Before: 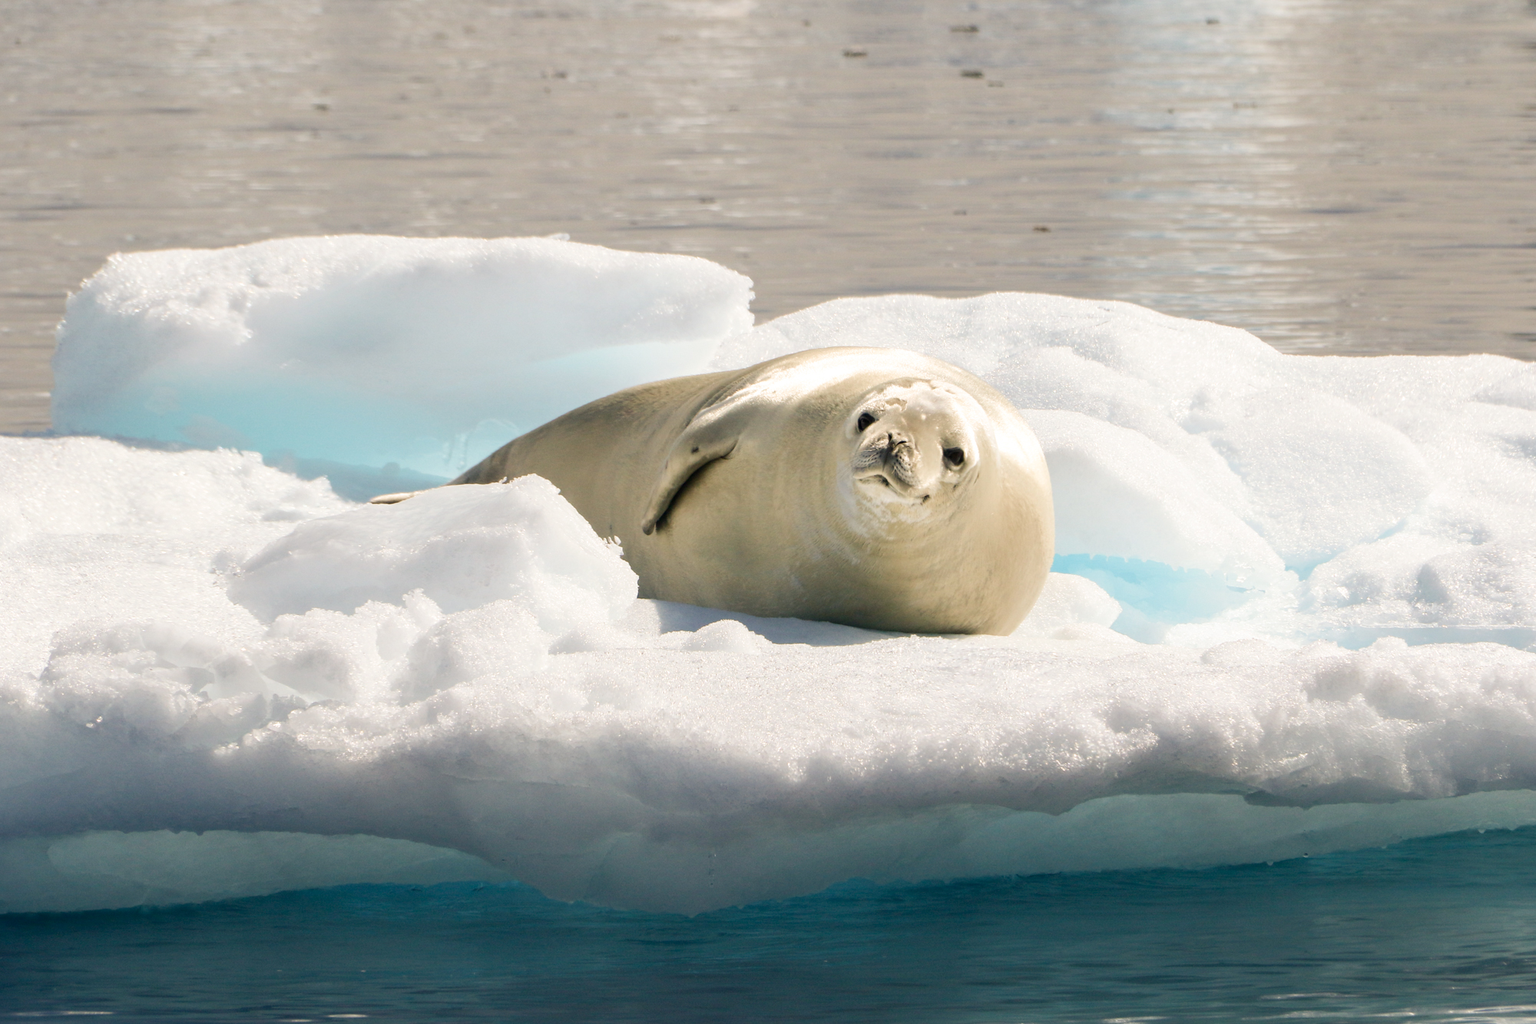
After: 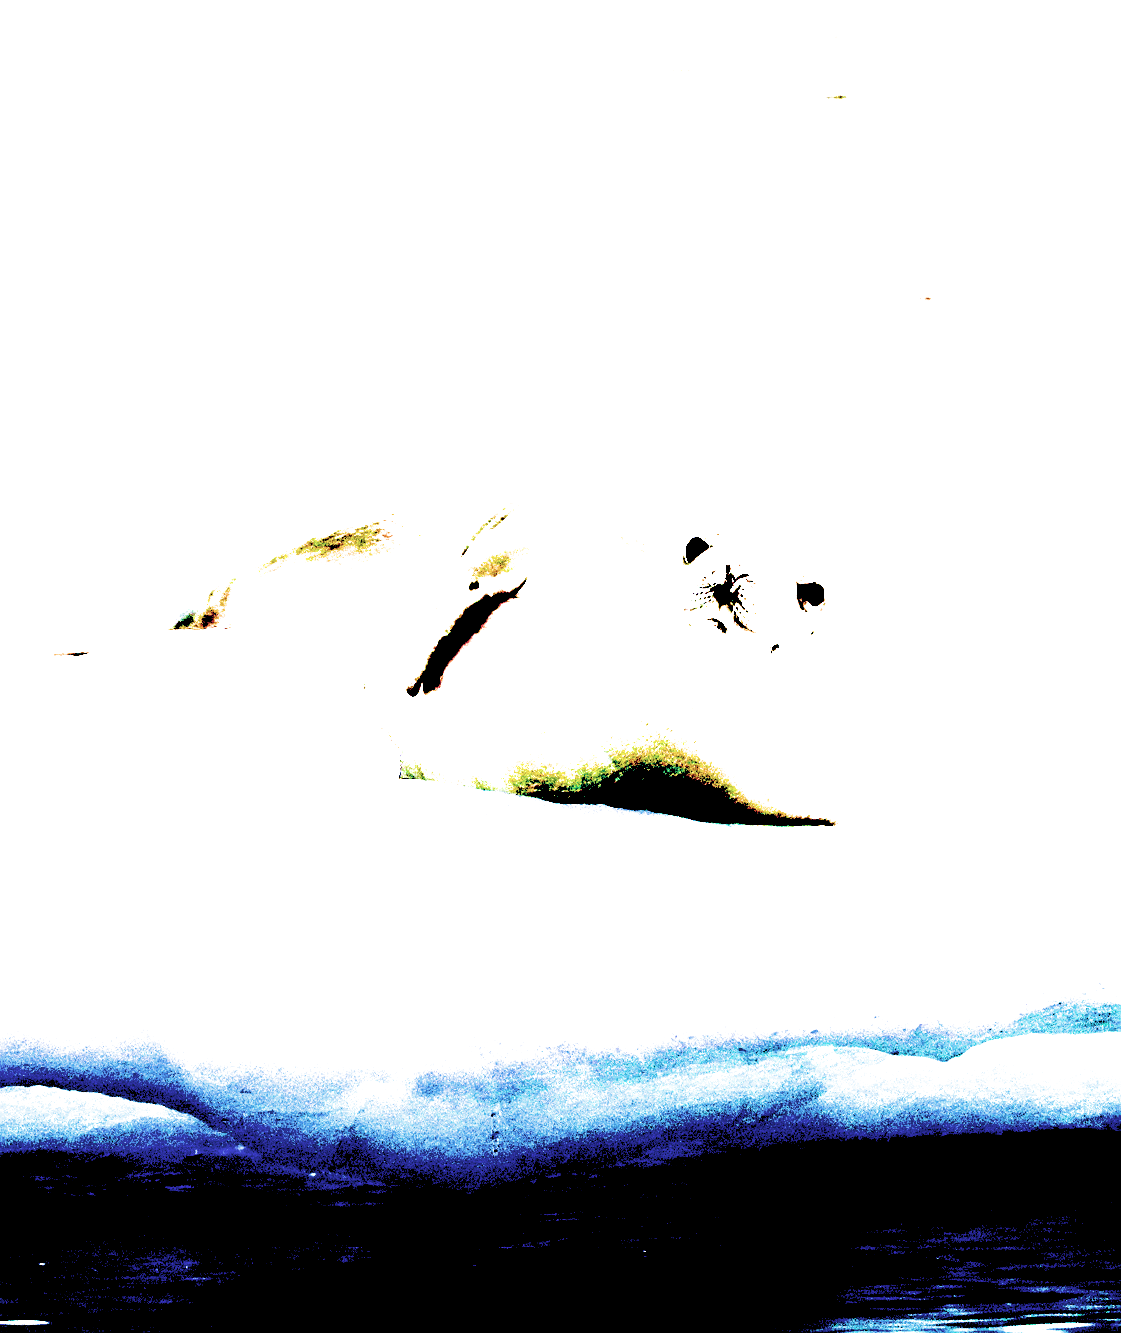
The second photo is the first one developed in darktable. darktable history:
sharpen: on, module defaults
color calibration: illuminant as shot in camera, x 0.377, y 0.394, temperature 4212.48 K
crop: left 21.564%, right 22.374%
filmic rgb: middle gray luminance 18.28%, black relative exposure -10.43 EV, white relative exposure 3.41 EV, target black luminance 0%, hardness 6.02, latitude 98.16%, contrast 0.839, shadows ↔ highlights balance 0.358%
exposure: black level correction 0.1, exposure 3.046 EV, compensate highlight preservation false
velvia: strength 30.39%
contrast brightness saturation: contrast 0.058, brightness -0.006, saturation -0.226
